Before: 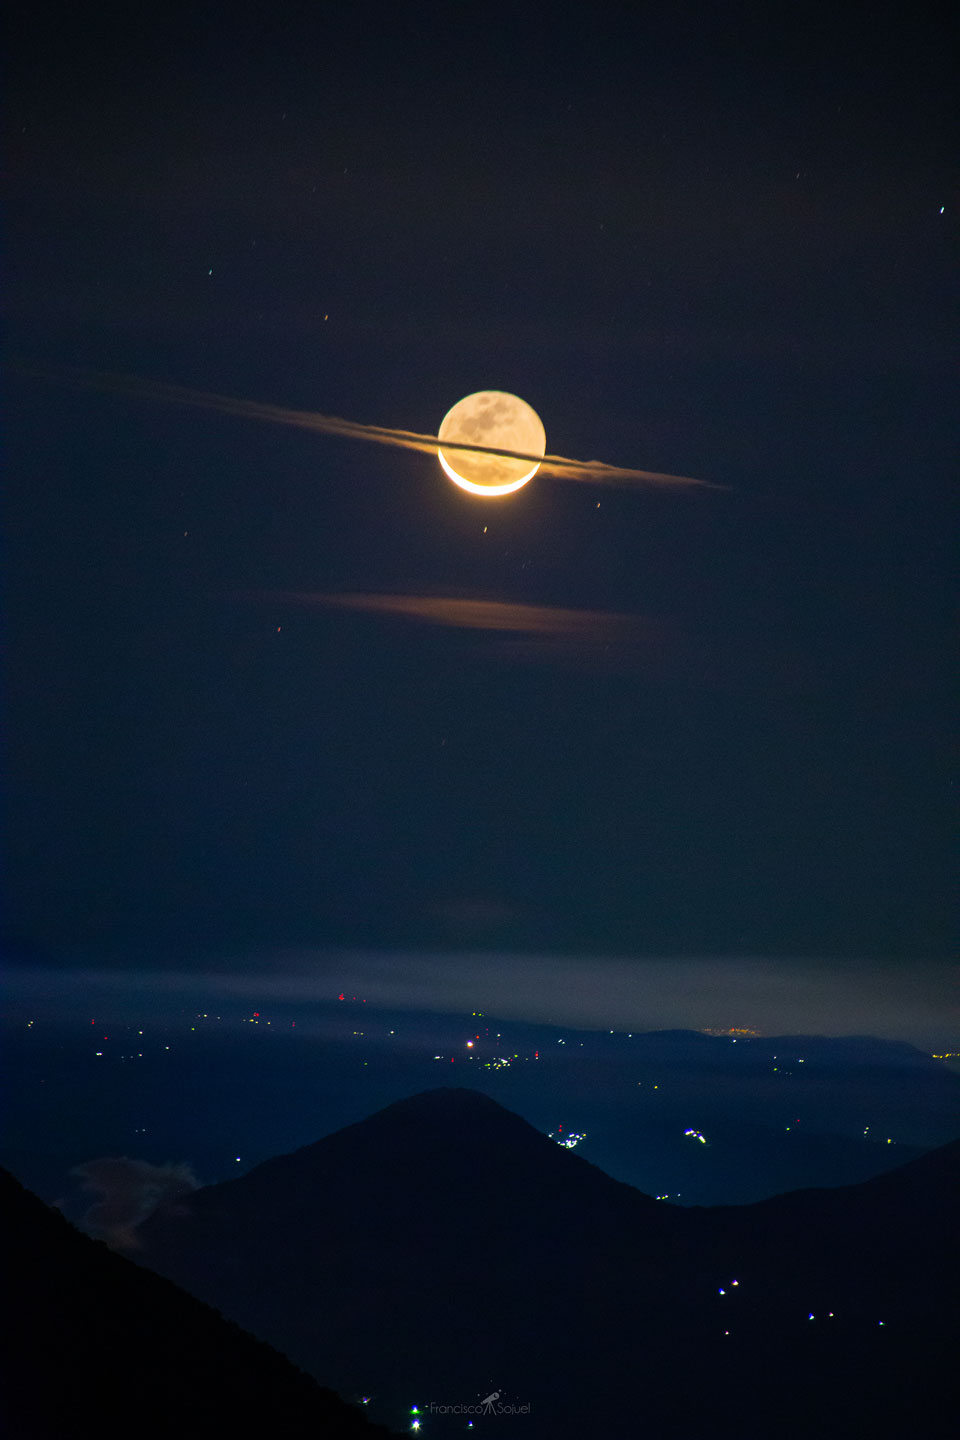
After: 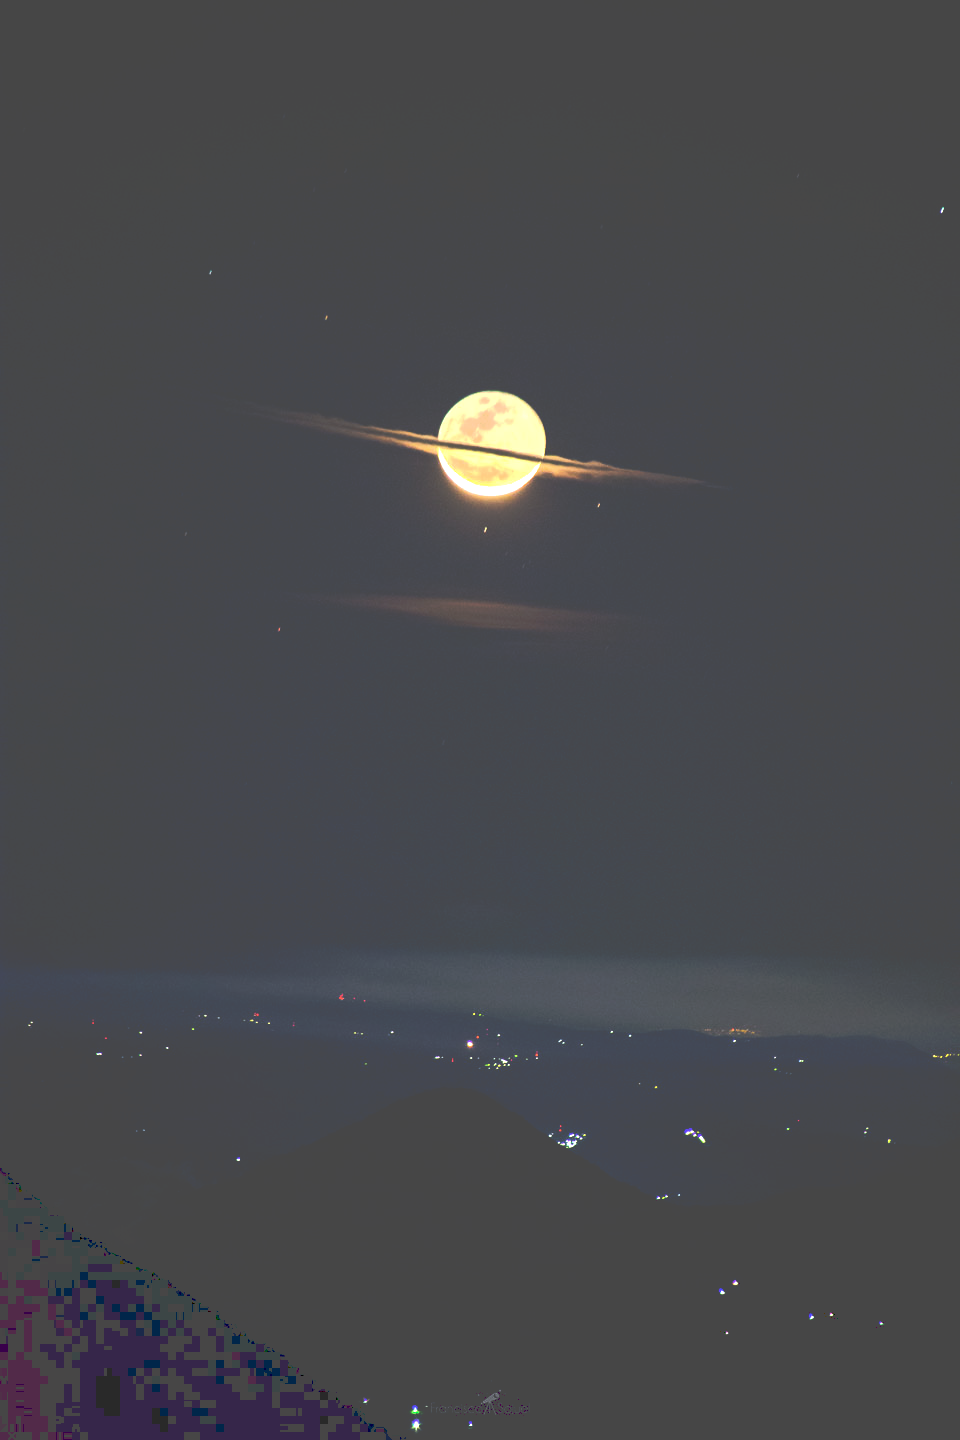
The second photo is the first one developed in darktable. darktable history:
tone equalizer: -8 EV -1.08 EV, -7 EV -1.01 EV, -6 EV -0.867 EV, -5 EV -0.578 EV, -3 EV 0.578 EV, -2 EV 0.867 EV, -1 EV 1.01 EV, +0 EV 1.08 EV, edges refinement/feathering 500, mask exposure compensation -1.57 EV, preserve details no
tone curve: curves: ch0 [(0, 0) (0.003, 0.298) (0.011, 0.298) (0.025, 0.298) (0.044, 0.3) (0.069, 0.302) (0.1, 0.312) (0.136, 0.329) (0.177, 0.354) (0.224, 0.376) (0.277, 0.408) (0.335, 0.453) (0.399, 0.503) (0.468, 0.562) (0.543, 0.623) (0.623, 0.686) (0.709, 0.754) (0.801, 0.825) (0.898, 0.873) (1, 1)], preserve colors none
